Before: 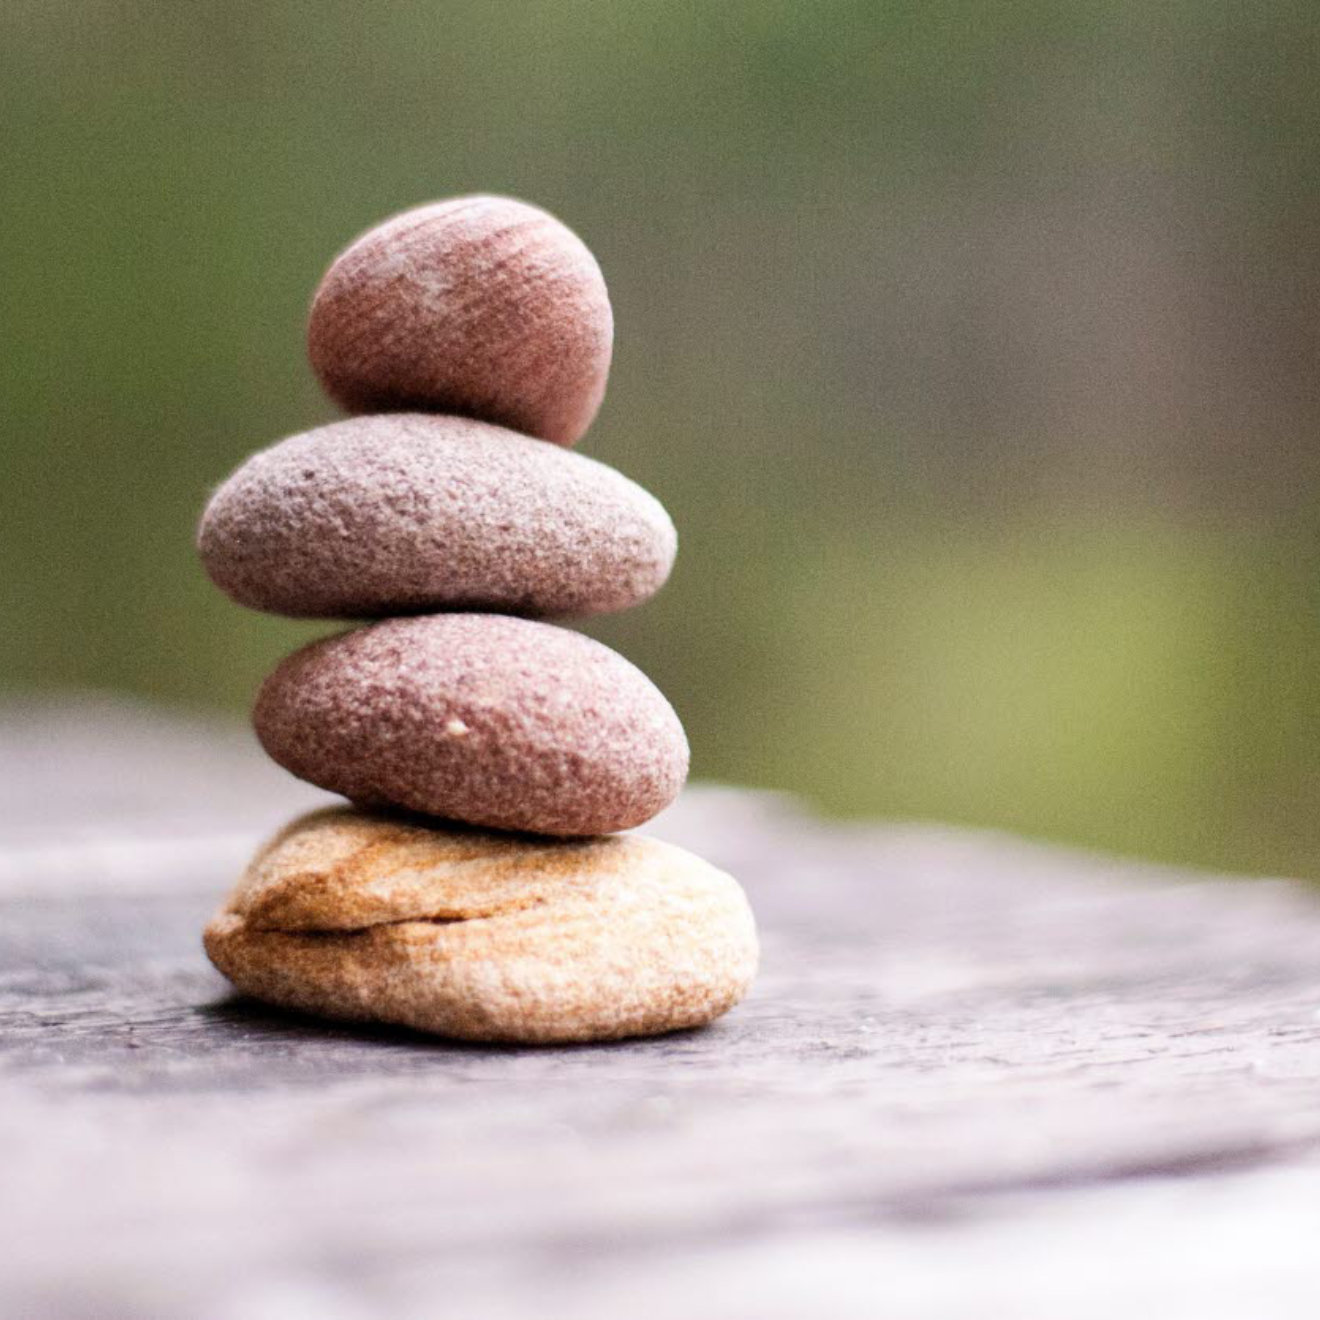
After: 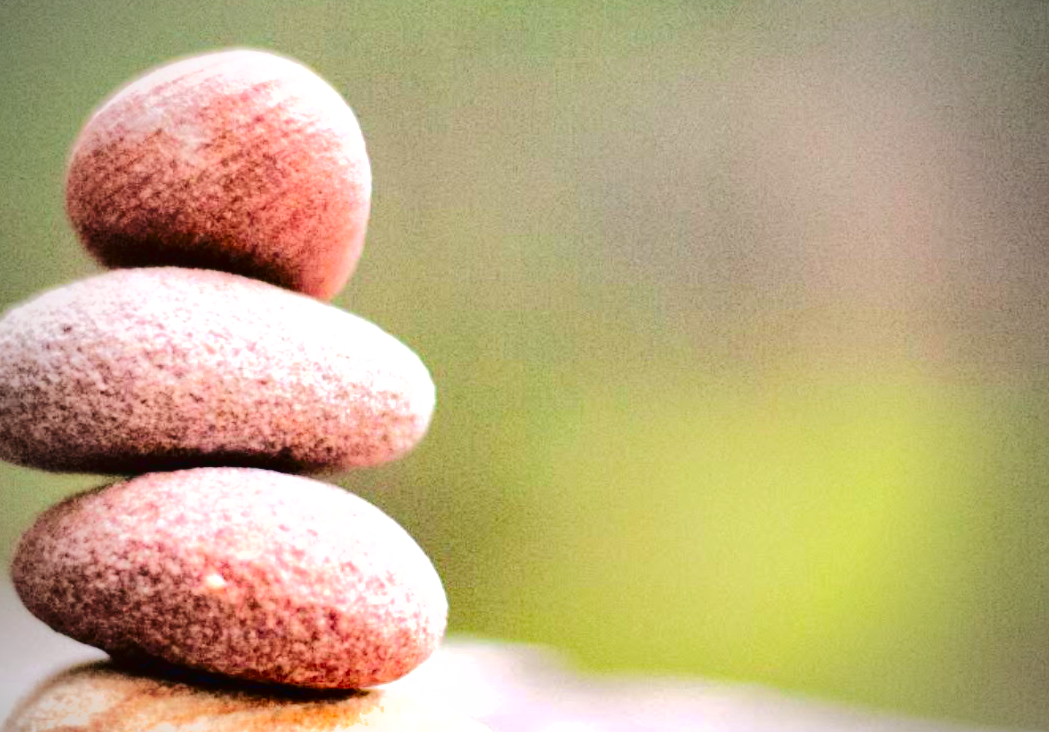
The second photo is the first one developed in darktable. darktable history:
crop: left 18.368%, top 11.082%, right 2.13%, bottom 33.434%
base curve: preserve colors none
tone equalizer: -7 EV 0.147 EV, -6 EV 0.586 EV, -5 EV 1.19 EV, -4 EV 1.35 EV, -3 EV 1.17 EV, -2 EV 0.6 EV, -1 EV 0.153 EV, edges refinement/feathering 500, mask exposure compensation -1.57 EV, preserve details no
exposure: black level correction 0, exposure 0.499 EV, compensate exposure bias true, compensate highlight preservation false
shadows and highlights: radius 118.22, shadows 42.44, highlights -62.26, soften with gaussian
tone curve: curves: ch0 [(0, 0) (0.003, 0.044) (0.011, 0.045) (0.025, 0.048) (0.044, 0.051) (0.069, 0.065) (0.1, 0.08) (0.136, 0.108) (0.177, 0.152) (0.224, 0.216) (0.277, 0.305) (0.335, 0.392) (0.399, 0.481) (0.468, 0.579) (0.543, 0.658) (0.623, 0.729) (0.709, 0.8) (0.801, 0.867) (0.898, 0.93) (1, 1)], color space Lab, linked channels, preserve colors none
vignetting: fall-off start 71.83%
